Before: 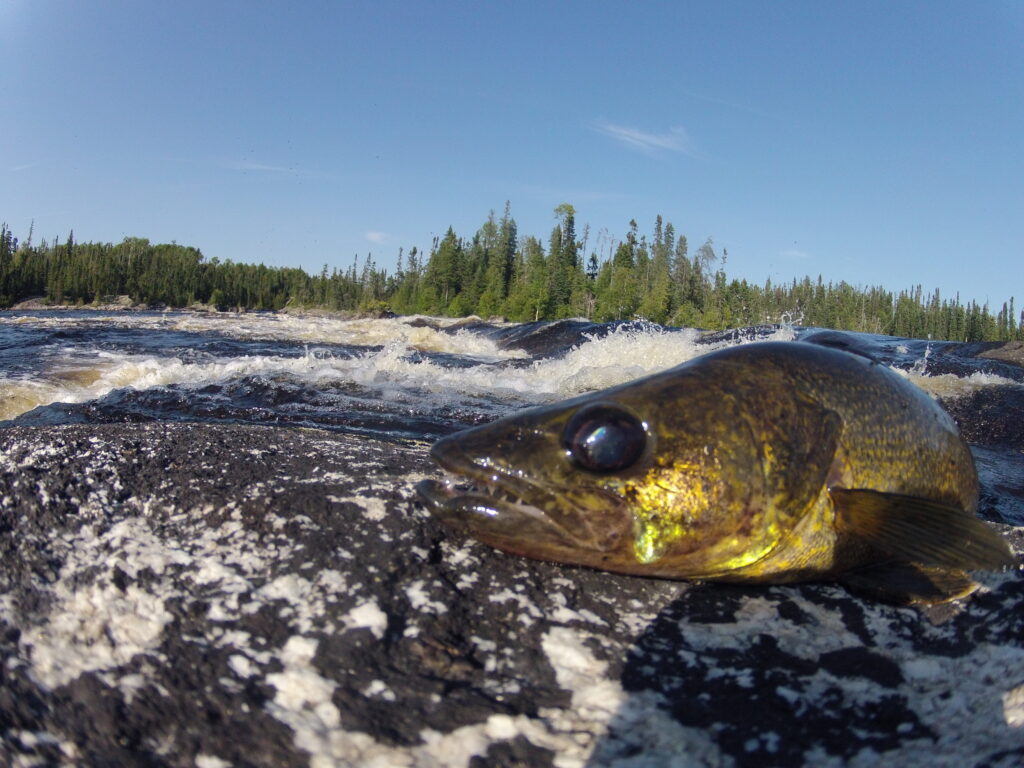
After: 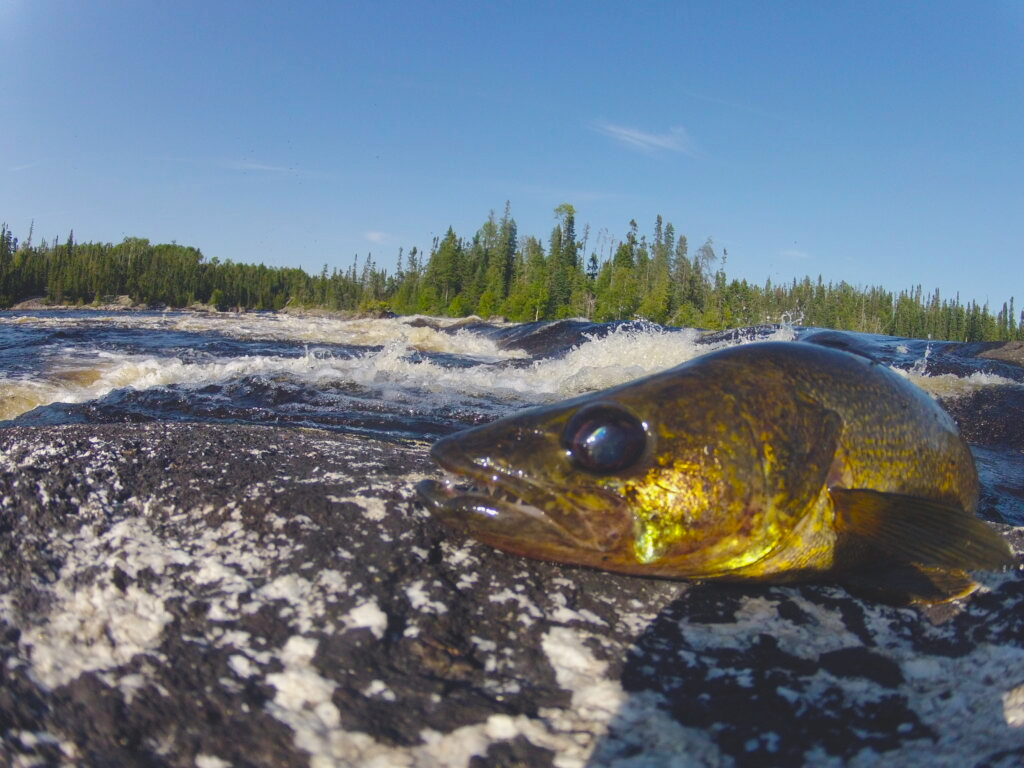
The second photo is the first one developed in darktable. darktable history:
color balance rgb: perceptual saturation grading › global saturation 35%, perceptual saturation grading › highlights -30%, perceptual saturation grading › shadows 35%, perceptual brilliance grading › global brilliance 3%, perceptual brilliance grading › highlights -3%, perceptual brilliance grading › shadows 3%
exposure: black level correction -0.015, exposure -0.125 EV, compensate highlight preservation false
